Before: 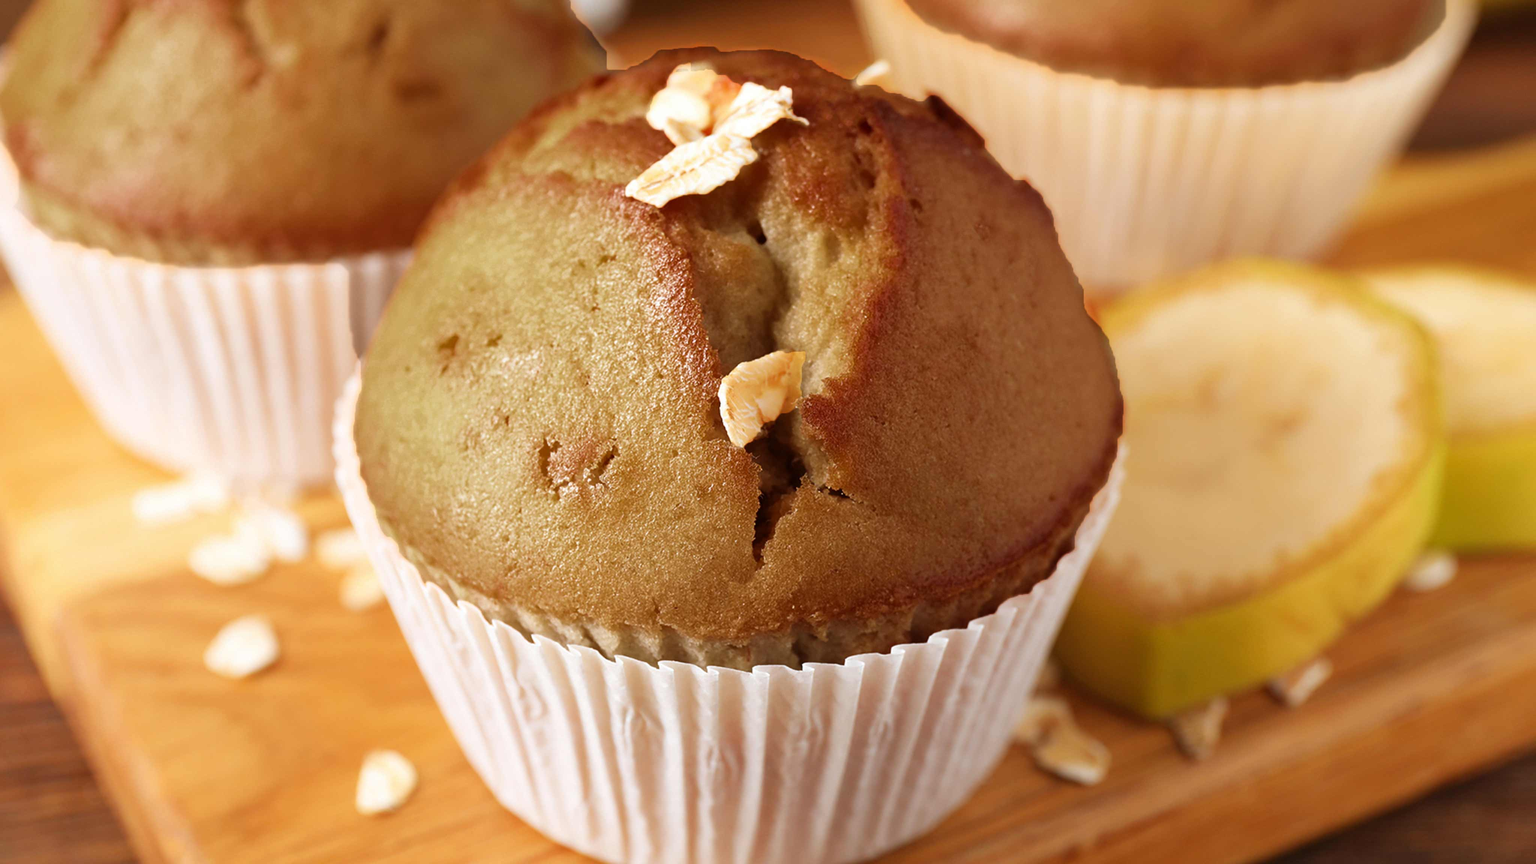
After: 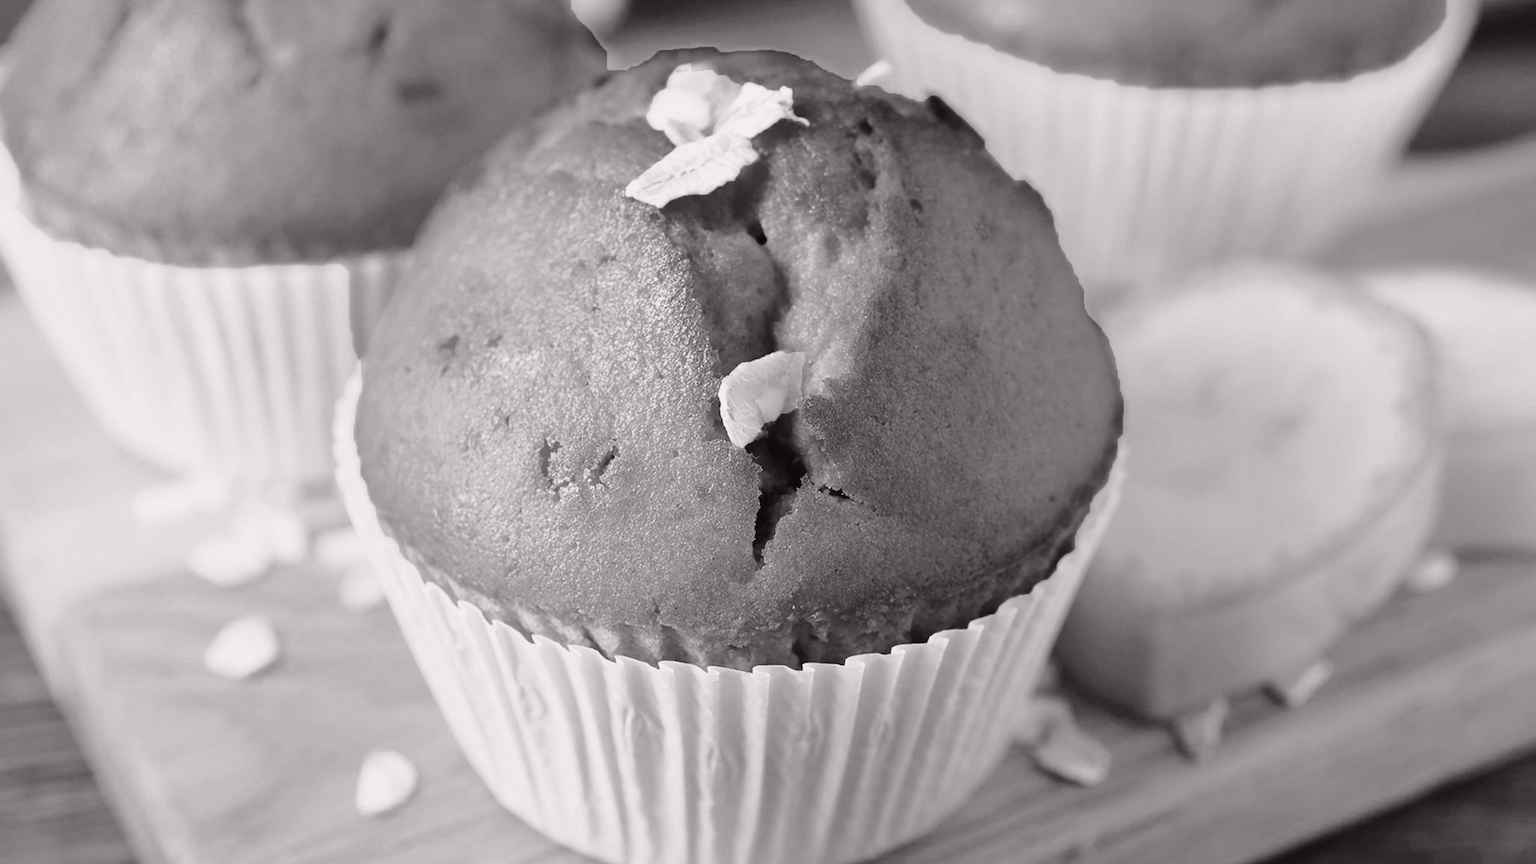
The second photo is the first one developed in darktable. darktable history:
tone curve: curves: ch0 [(0.003, 0.015) (0.104, 0.07) (0.236, 0.218) (0.401, 0.443) (0.495, 0.55) (0.65, 0.68) (0.832, 0.858) (1, 0.977)]; ch1 [(0, 0) (0.161, 0.092) (0.35, 0.33) (0.379, 0.401) (0.45, 0.466) (0.489, 0.499) (0.55, 0.56) (0.621, 0.615) (0.718, 0.734) (1, 1)]; ch2 [(0, 0) (0.369, 0.427) (0.44, 0.434) (0.502, 0.501) (0.557, 0.55) (0.586, 0.59) (1, 1)], color space Lab, independent channels, preserve colors none
white balance: red 1.467, blue 0.684
color calibration: output gray [0.246, 0.254, 0.501, 0], gray › normalize channels true, illuminant same as pipeline (D50), adaptation XYZ, x 0.346, y 0.359, gamut compression 0
